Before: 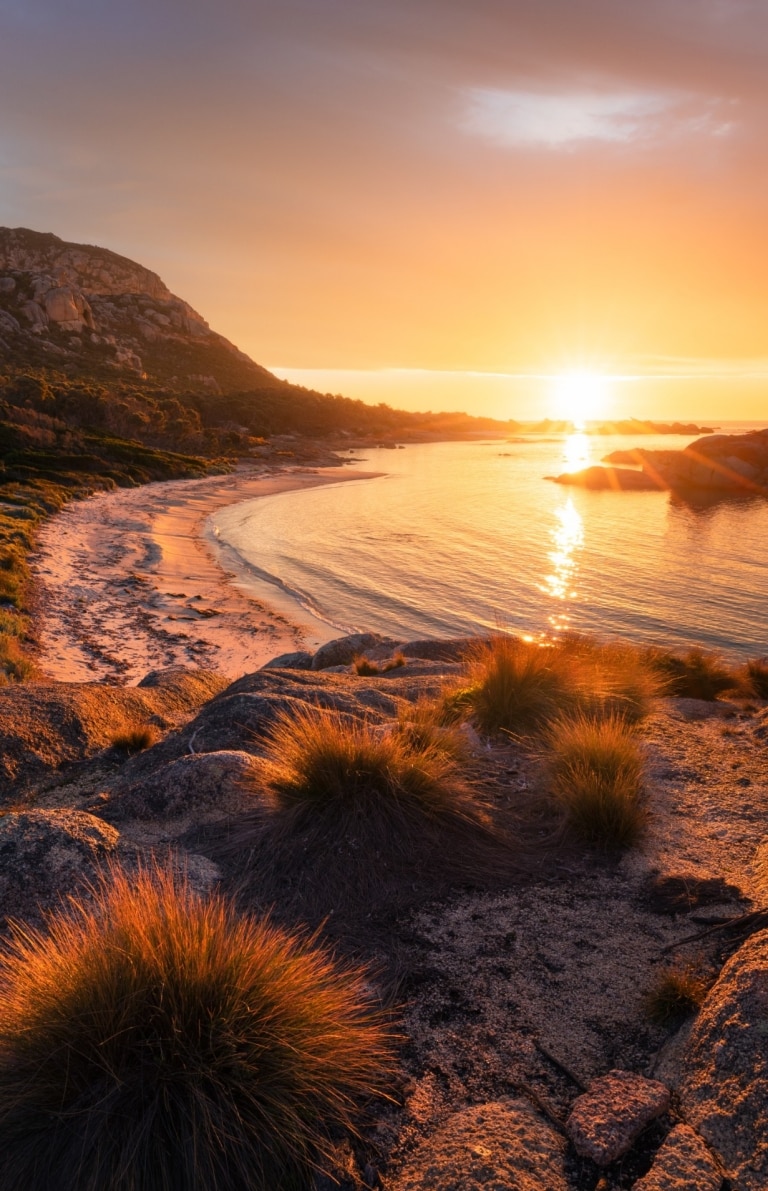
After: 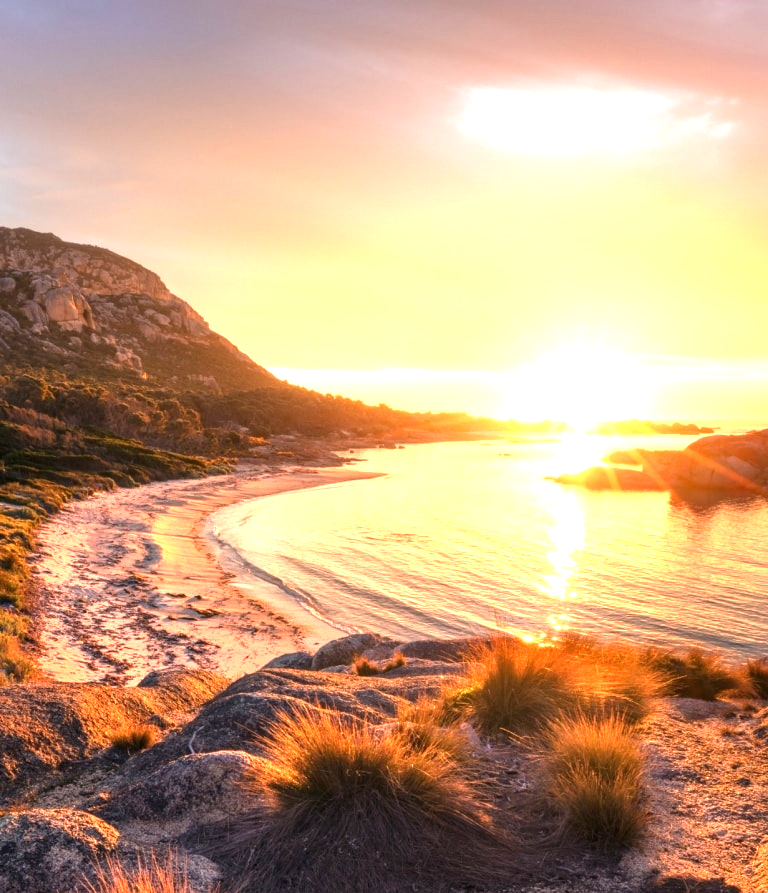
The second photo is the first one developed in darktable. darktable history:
local contrast: on, module defaults
exposure: exposure 1.2 EV, compensate highlight preservation false
tone equalizer: on, module defaults
crop: bottom 24.988%
